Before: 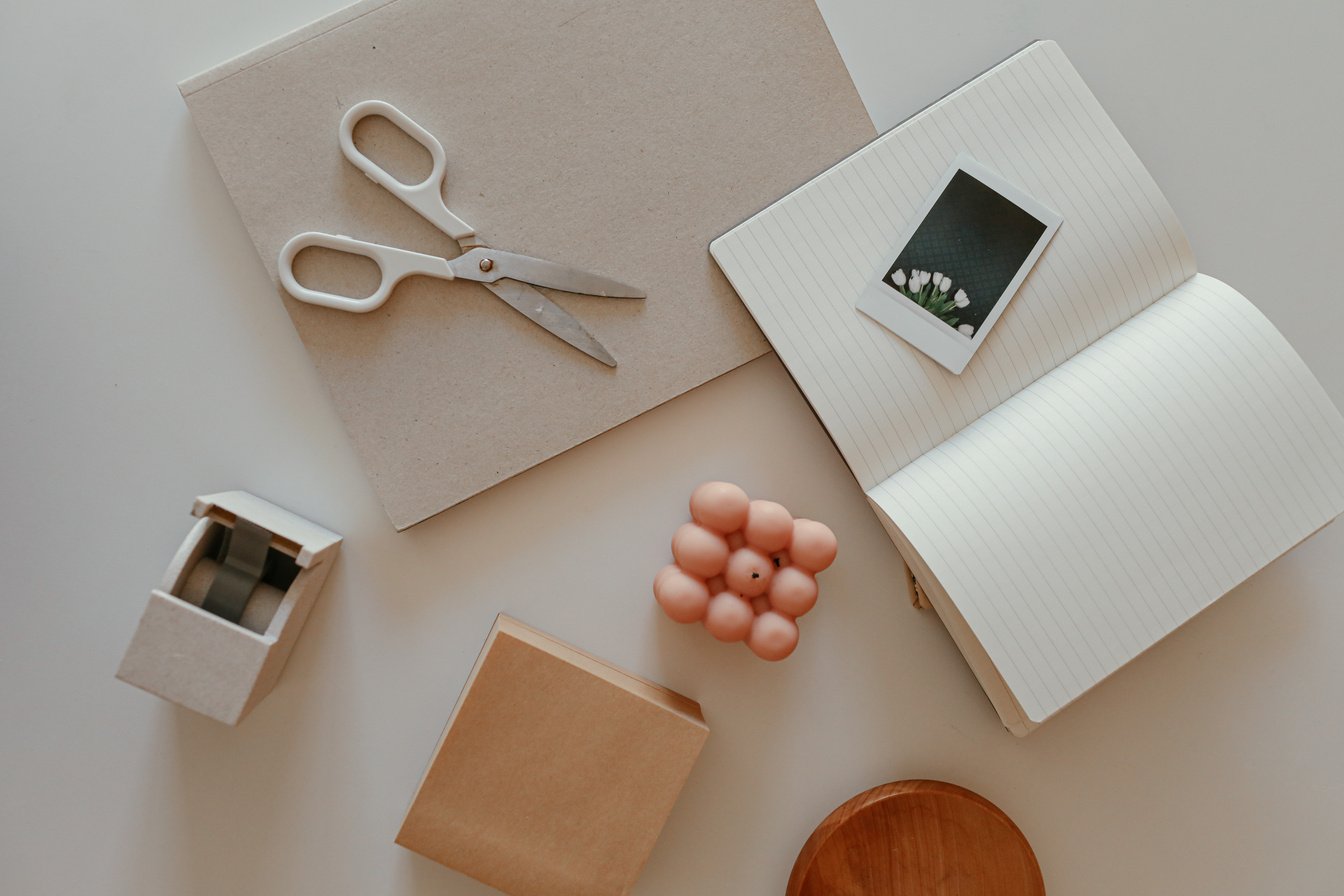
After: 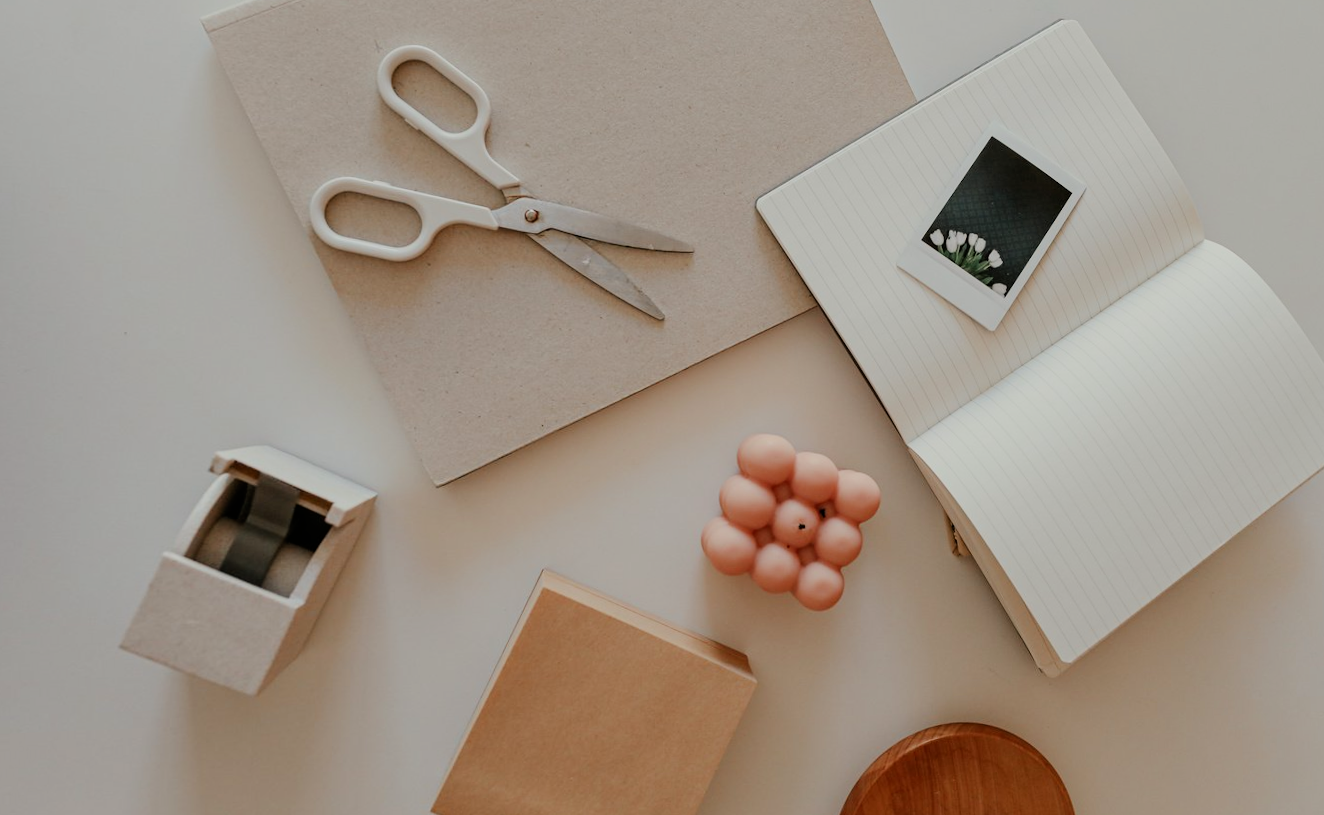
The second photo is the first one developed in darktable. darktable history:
white balance: red 1.009, blue 0.985
rotate and perspective: rotation -0.013°, lens shift (vertical) -0.027, lens shift (horizontal) 0.178, crop left 0.016, crop right 0.989, crop top 0.082, crop bottom 0.918
filmic rgb: black relative exposure -7.32 EV, white relative exposure 5.09 EV, hardness 3.2
contrast brightness saturation: contrast 0.1, brightness 0.02, saturation 0.02
